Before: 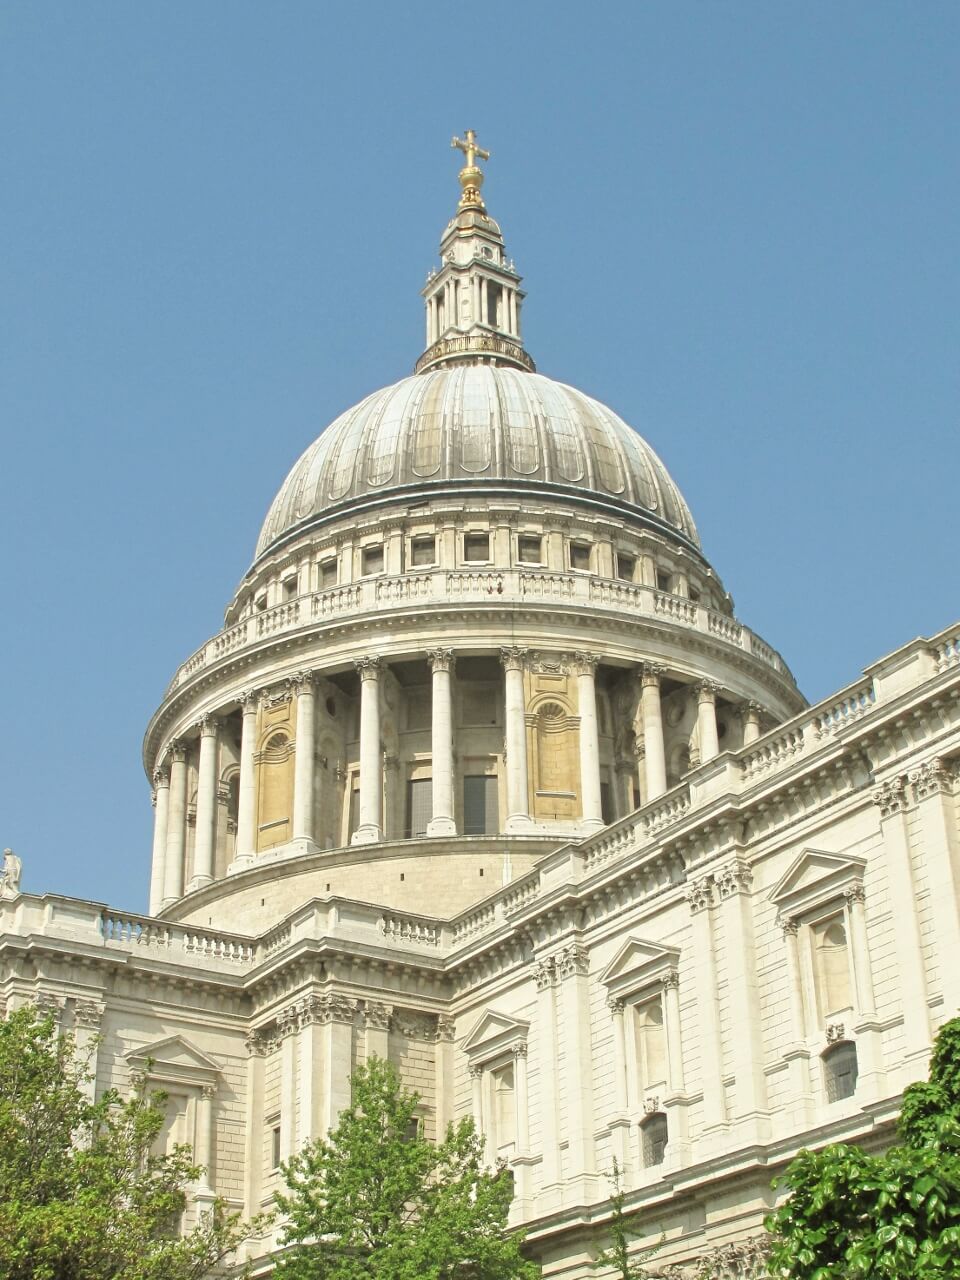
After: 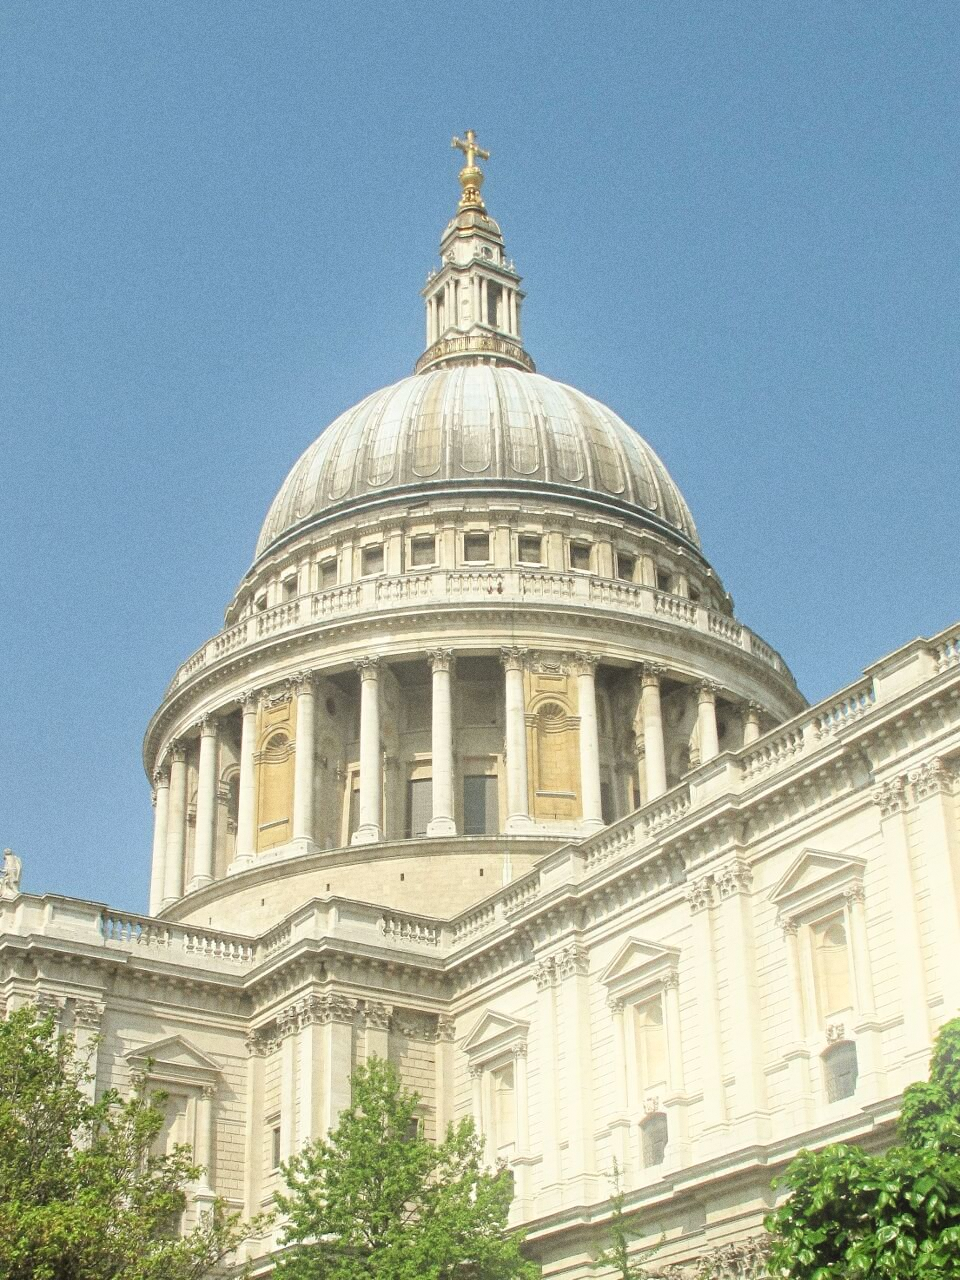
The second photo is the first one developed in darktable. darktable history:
grain: coarseness 0.47 ISO
bloom: size 15%, threshold 97%, strength 7%
